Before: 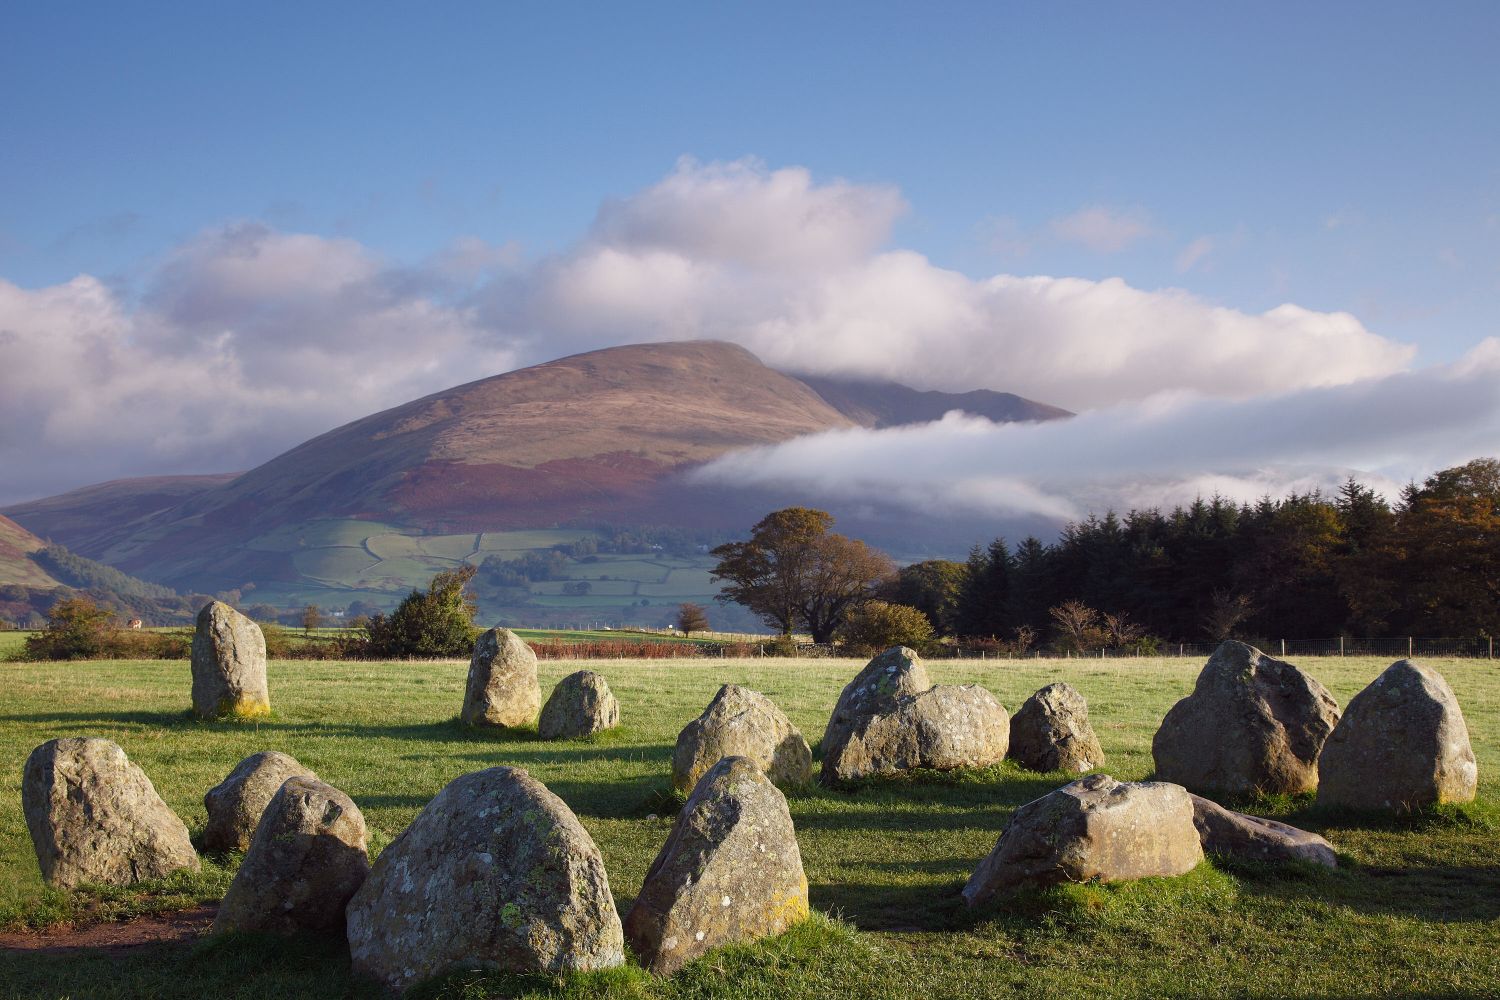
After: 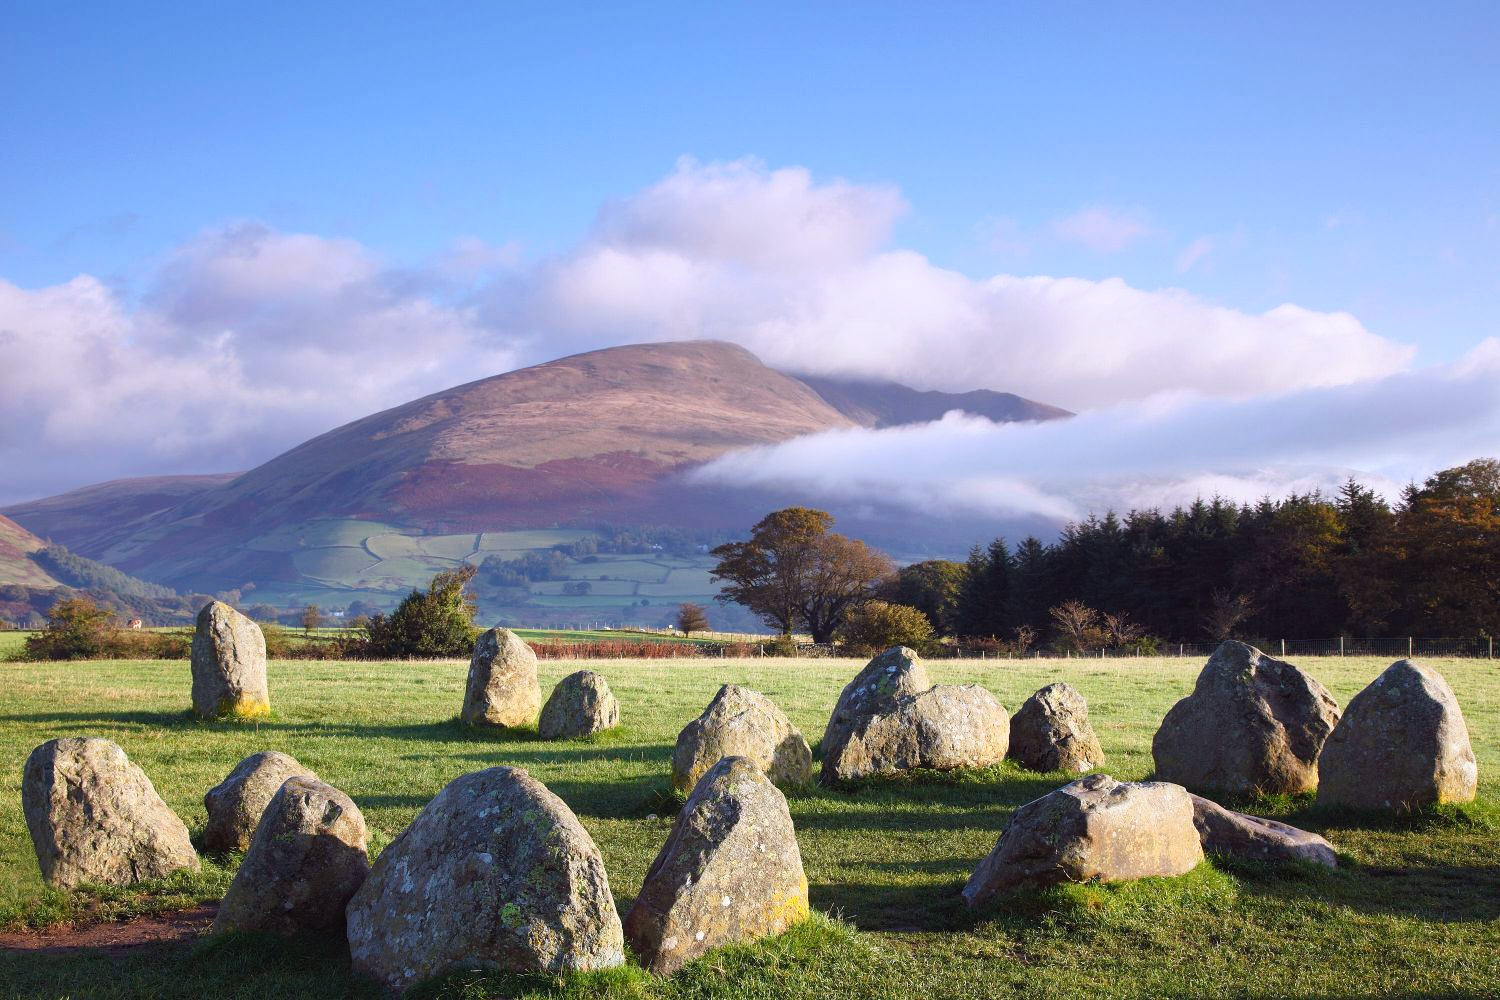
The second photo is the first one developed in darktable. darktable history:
contrast brightness saturation: contrast 0.203, brightness 0.158, saturation 0.219
color calibration: illuminant as shot in camera, x 0.358, y 0.373, temperature 4628.91 K
